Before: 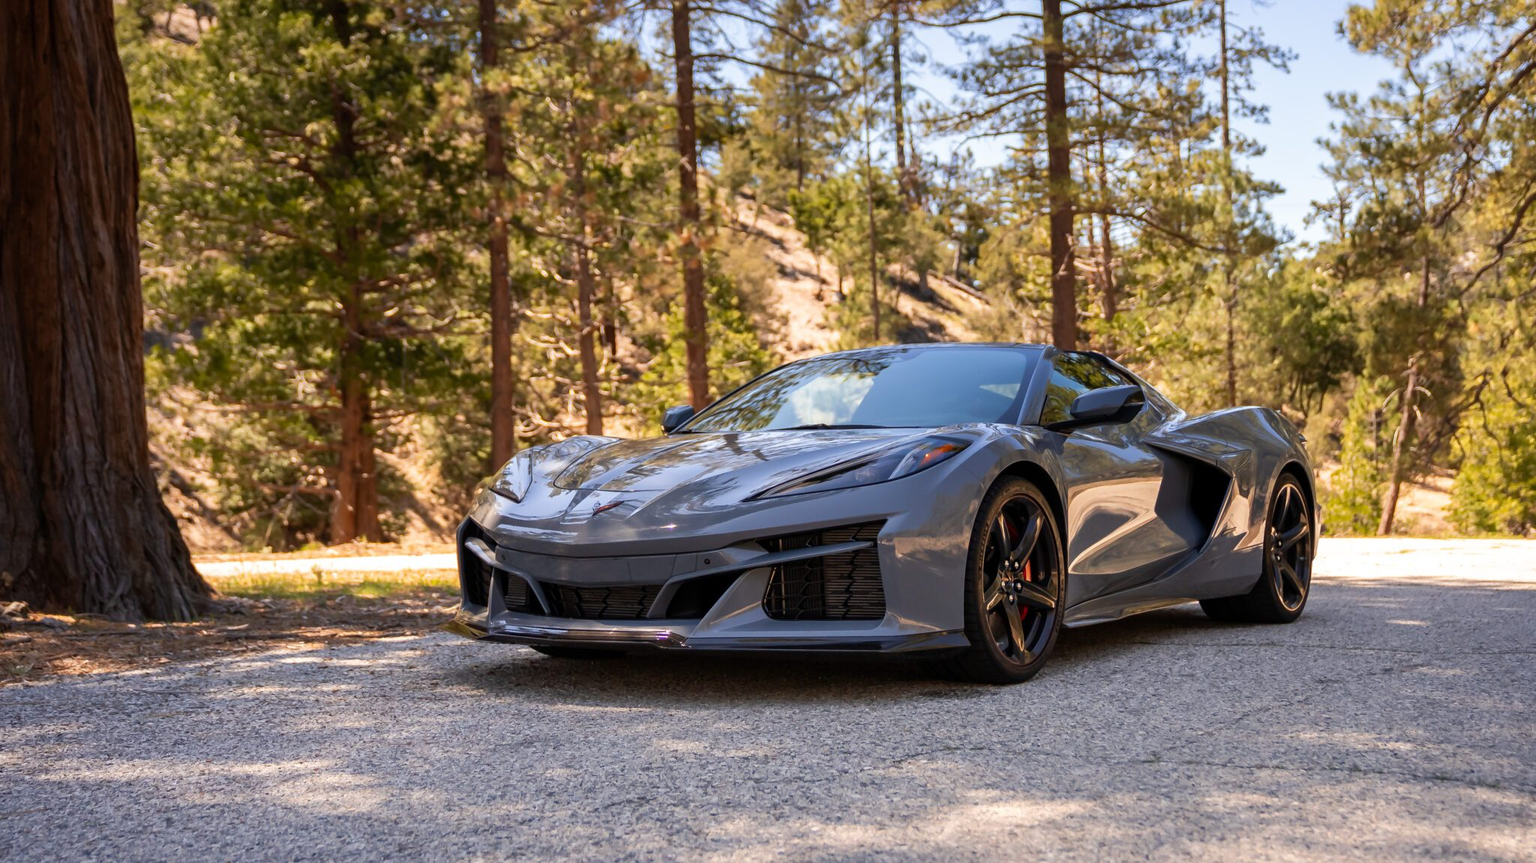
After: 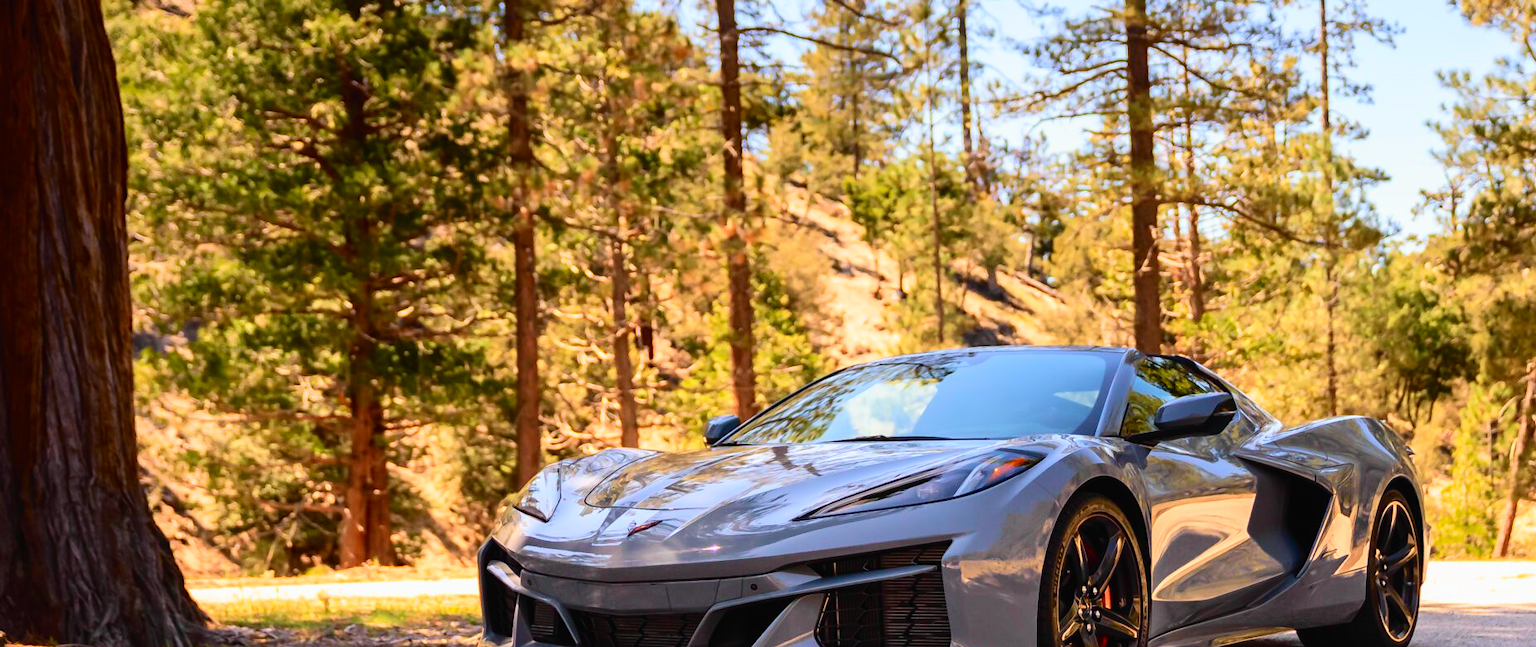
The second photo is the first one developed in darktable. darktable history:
tone curve: curves: ch0 [(0, 0.014) (0.12, 0.096) (0.386, 0.49) (0.54, 0.684) (0.751, 0.855) (0.89, 0.943) (0.998, 0.989)]; ch1 [(0, 0) (0.133, 0.099) (0.437, 0.41) (0.5, 0.5) (0.517, 0.536) (0.548, 0.575) (0.582, 0.631) (0.627, 0.688) (0.836, 0.868) (1, 1)]; ch2 [(0, 0) (0.374, 0.341) (0.456, 0.443) (0.478, 0.49) (0.501, 0.5) (0.528, 0.538) (0.55, 0.6) (0.572, 0.63) (0.702, 0.765) (1, 1)], color space Lab, independent channels, preserve colors none
crop: left 1.516%, top 3.431%, right 7.726%, bottom 28.483%
